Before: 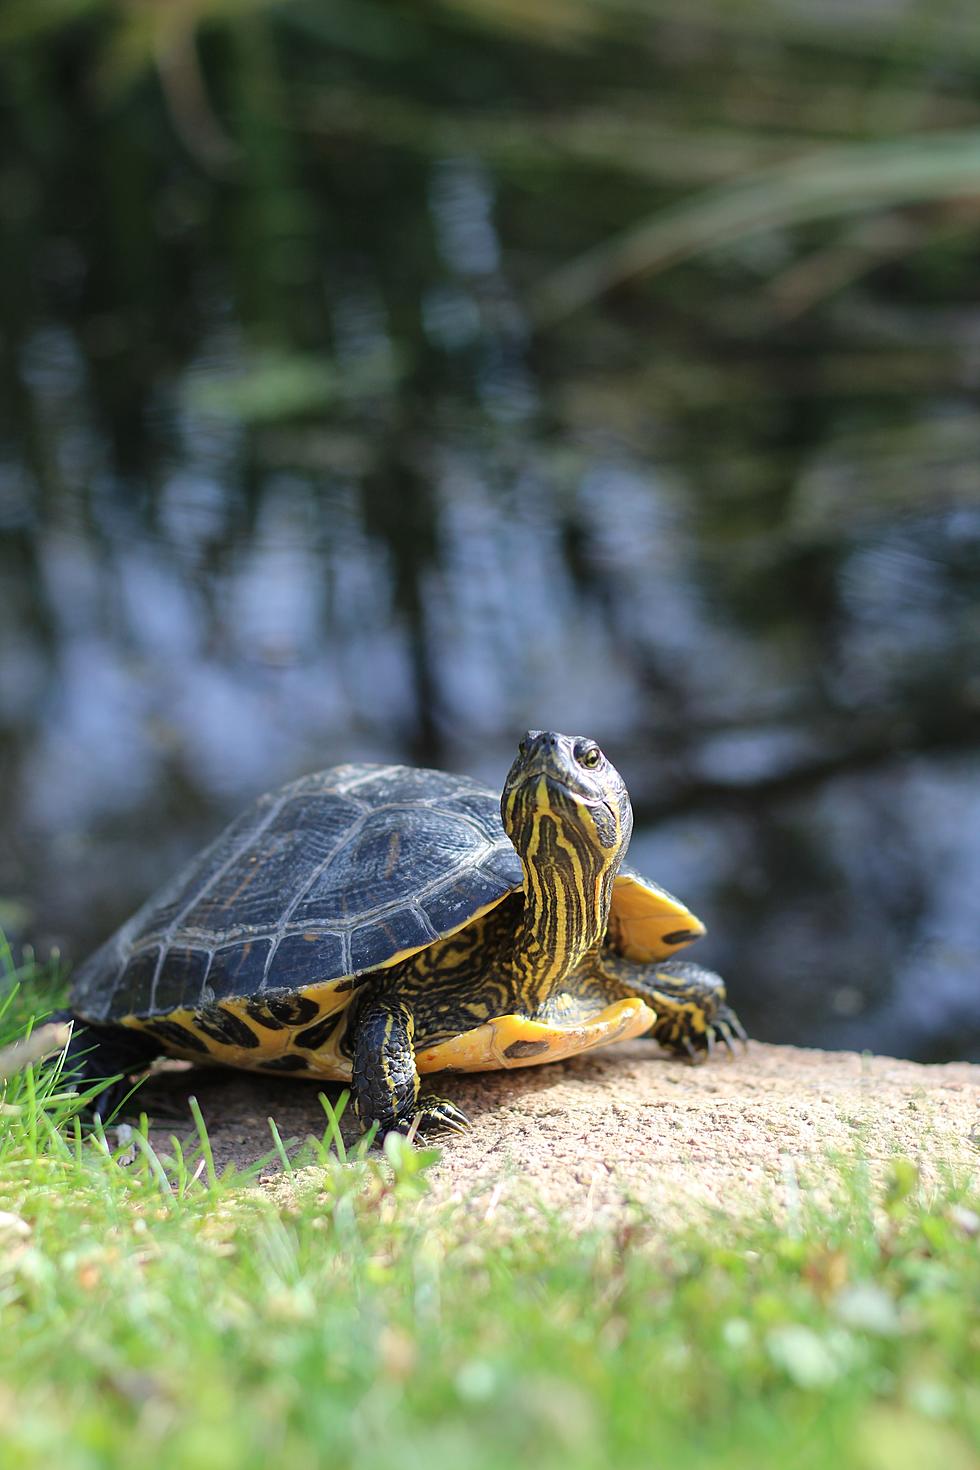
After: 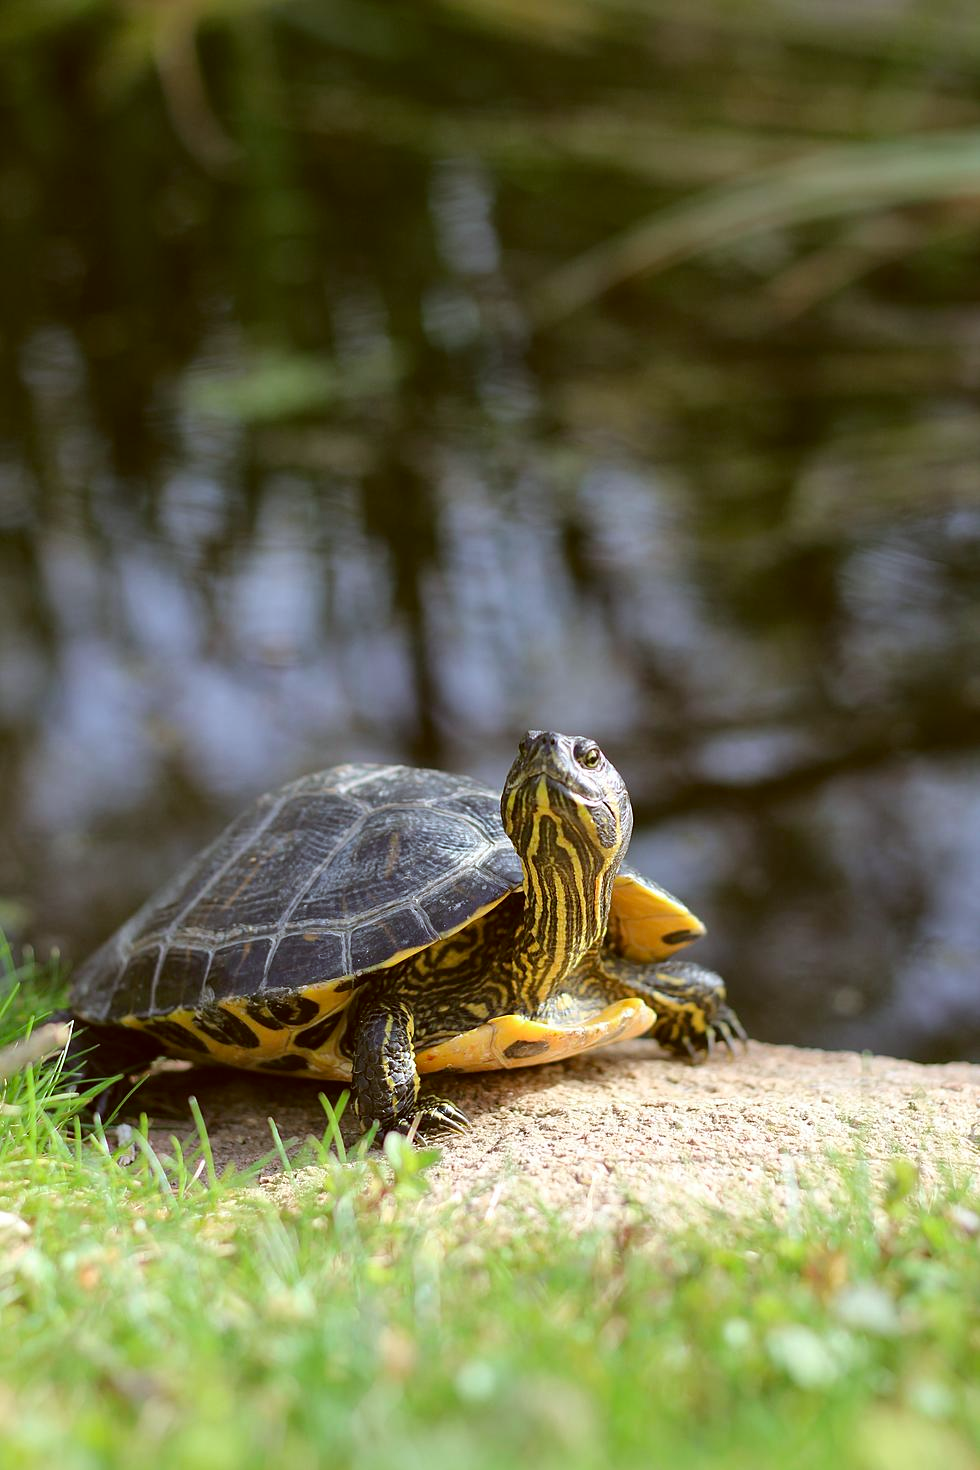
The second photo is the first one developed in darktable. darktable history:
color correction: highlights a* -0.557, highlights b* 0.168, shadows a* 4.77, shadows b* 20.22
